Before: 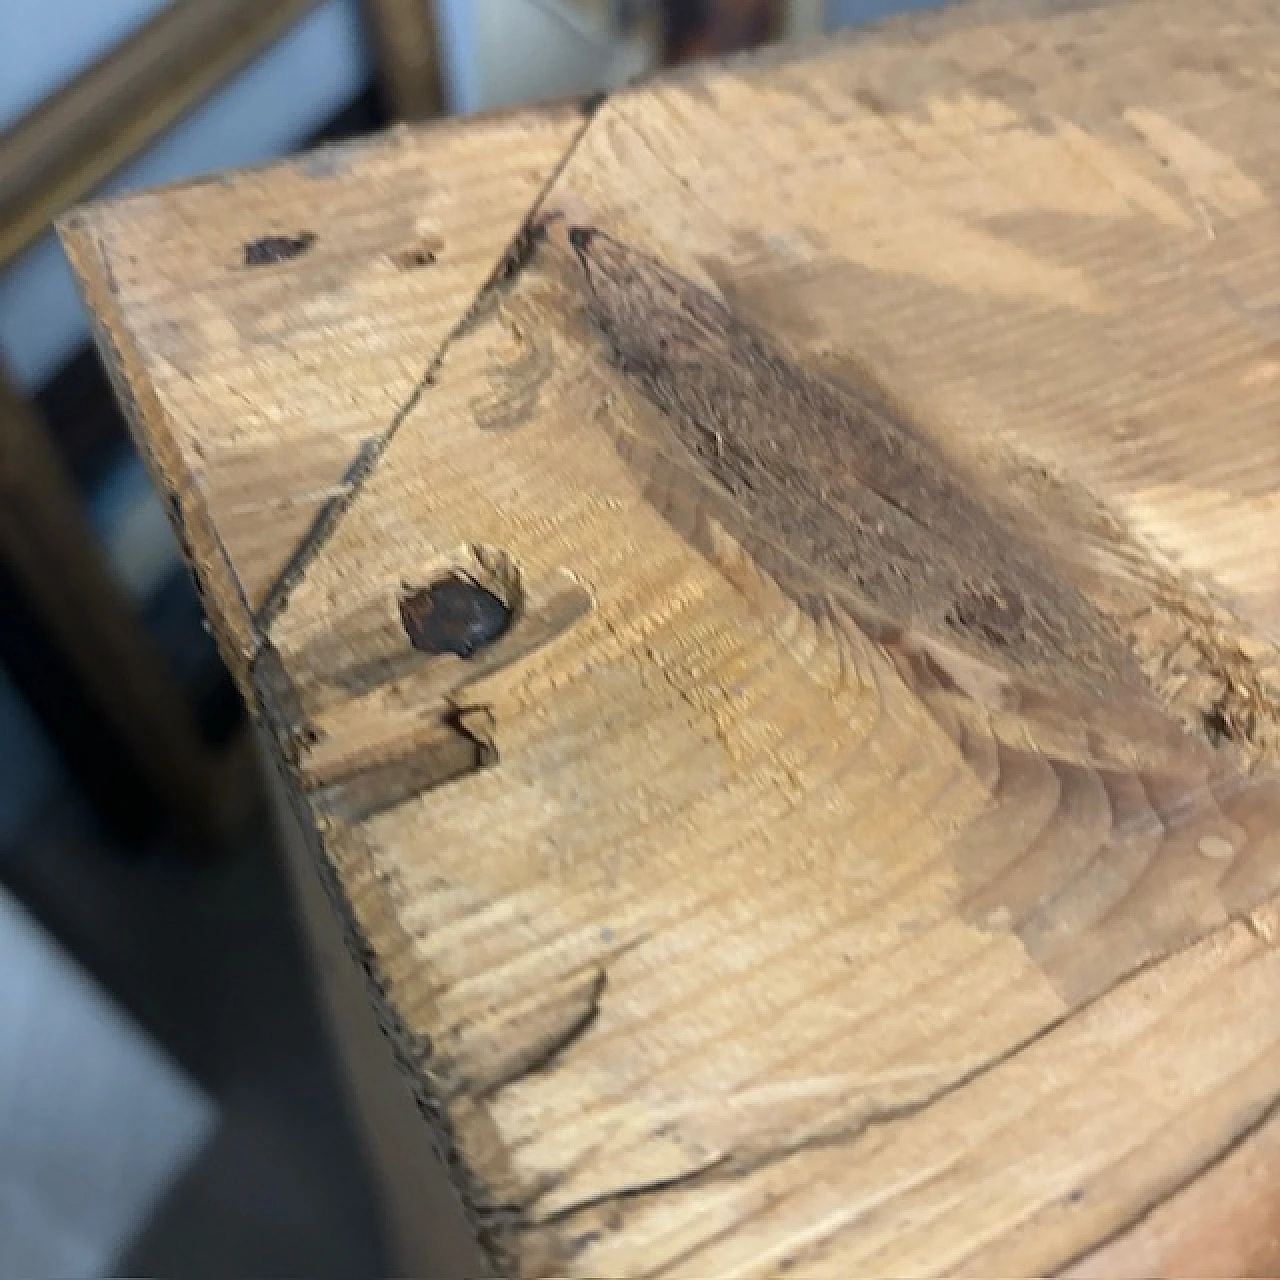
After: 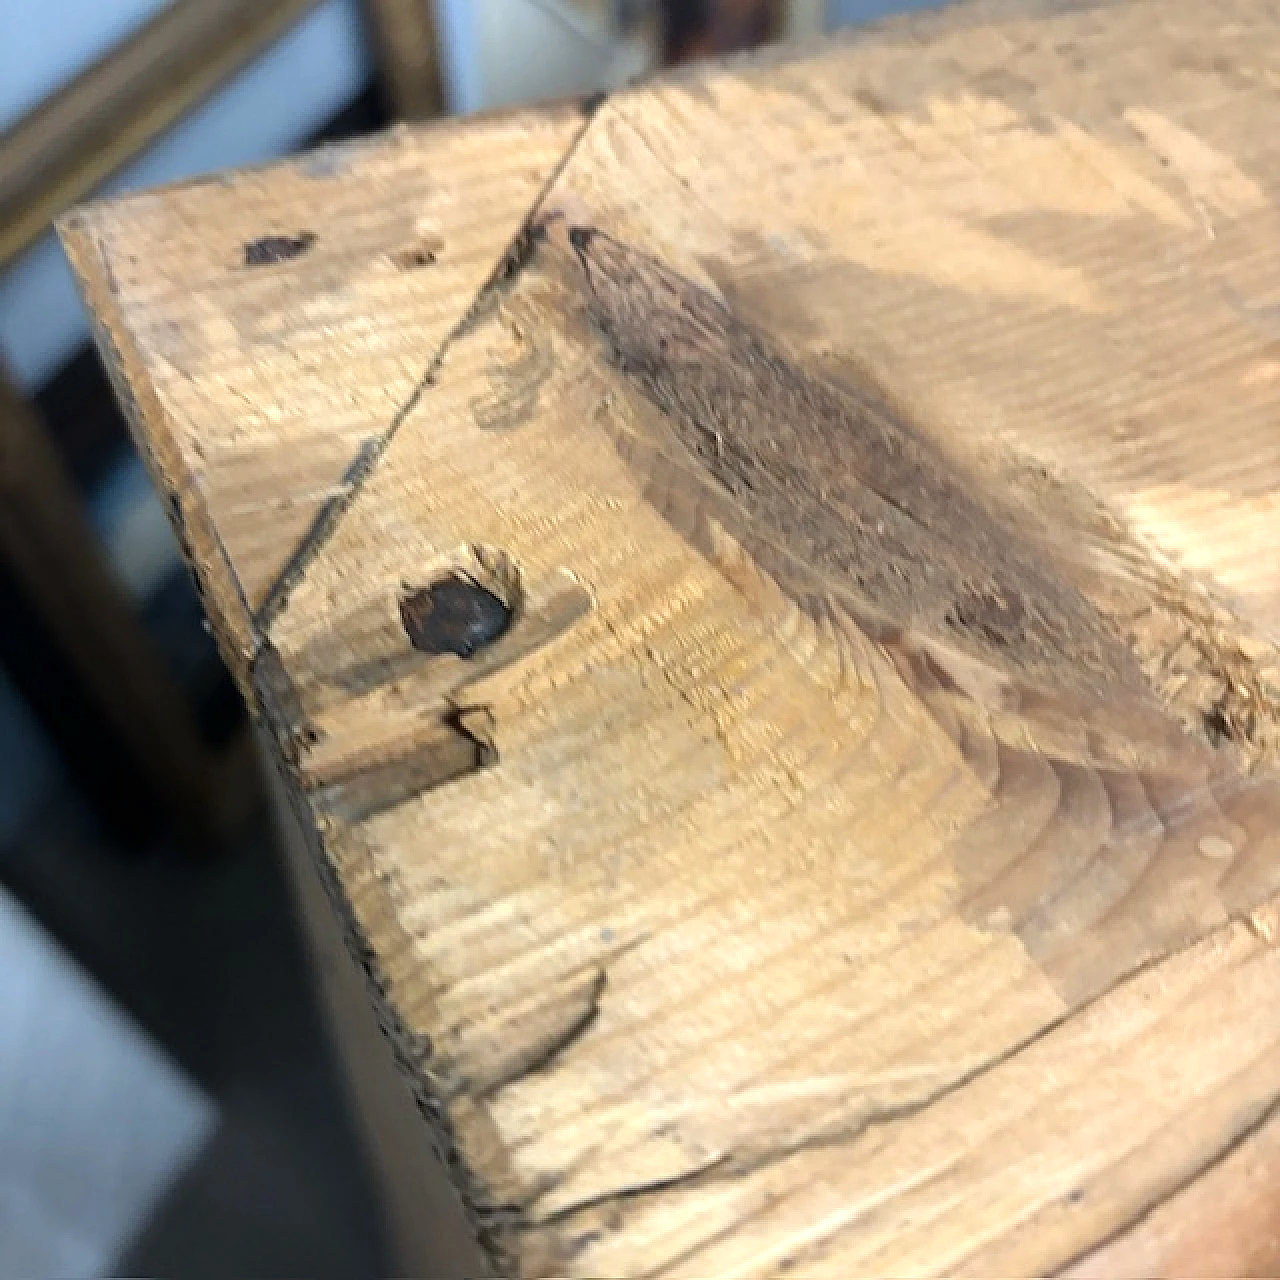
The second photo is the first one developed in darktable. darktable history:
tone equalizer: -8 EV -0.427 EV, -7 EV -0.354 EV, -6 EV -0.364 EV, -5 EV -0.22 EV, -3 EV 0.23 EV, -2 EV 0.336 EV, -1 EV 0.369 EV, +0 EV 0.426 EV, mask exposure compensation -0.51 EV
